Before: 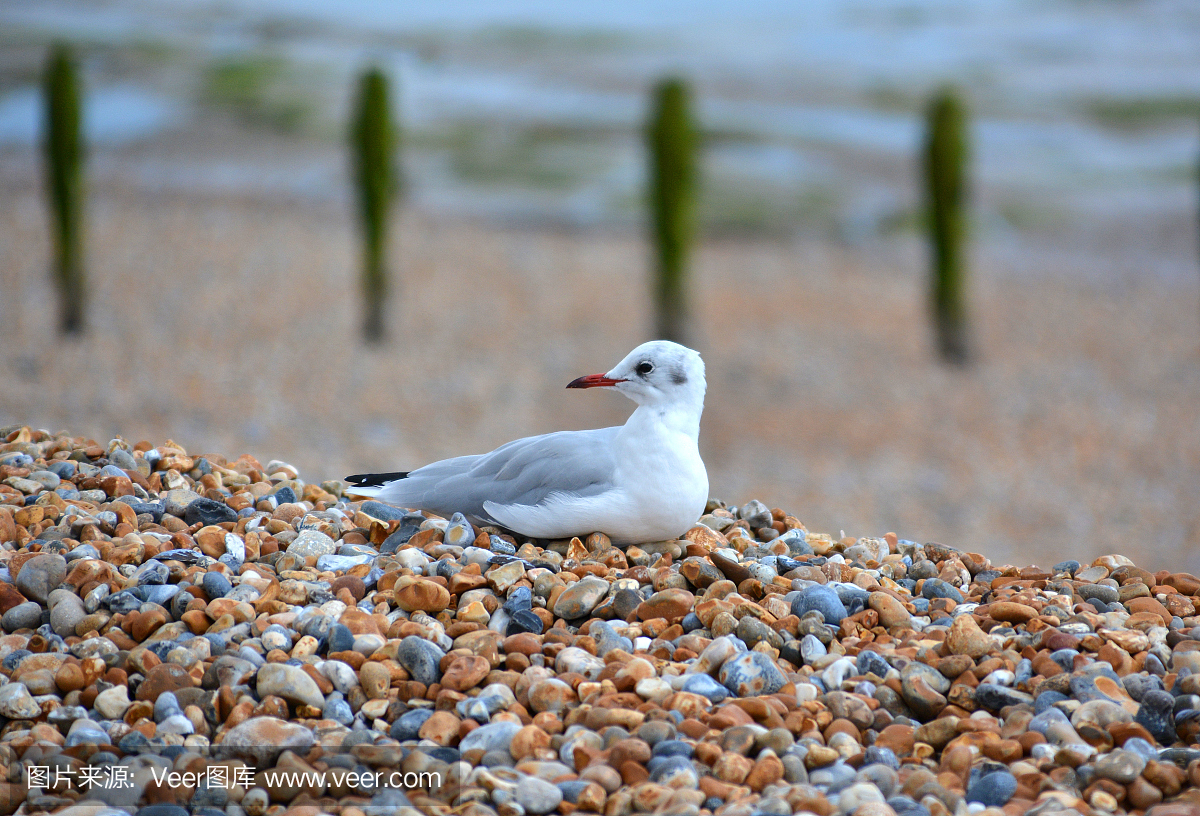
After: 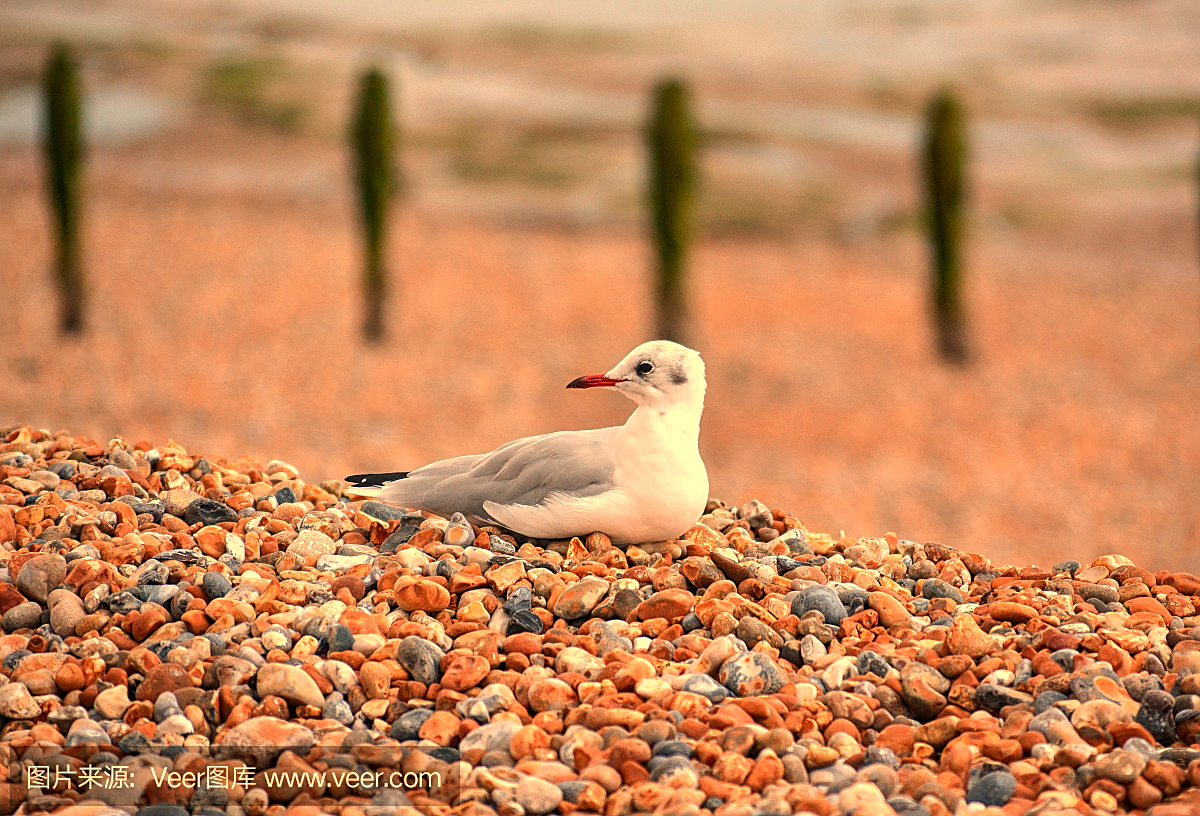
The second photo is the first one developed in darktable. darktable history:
local contrast: on, module defaults
white balance: red 1.467, blue 0.684
sharpen: on, module defaults
